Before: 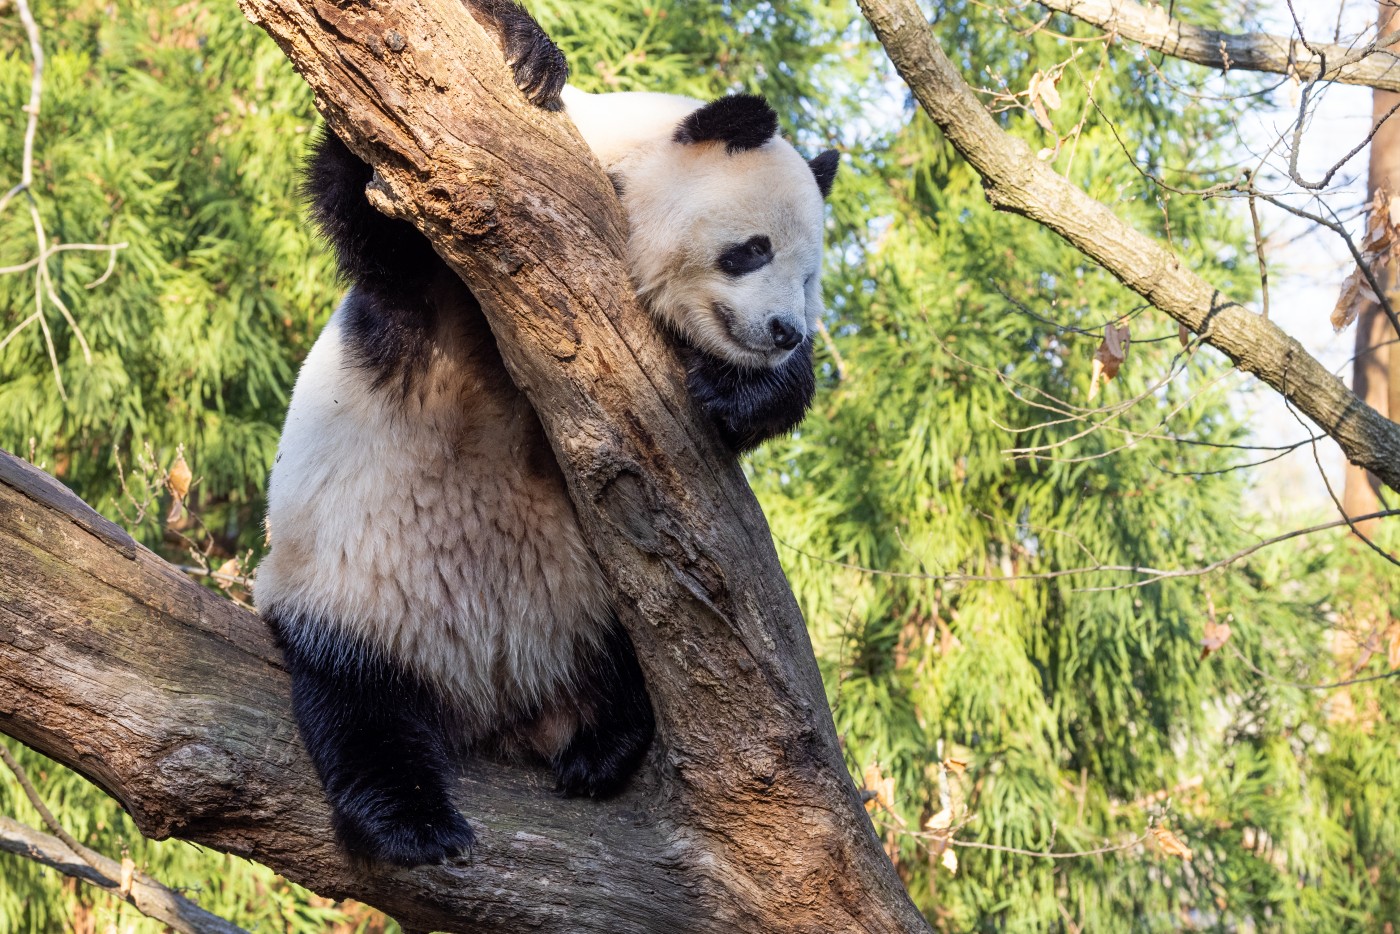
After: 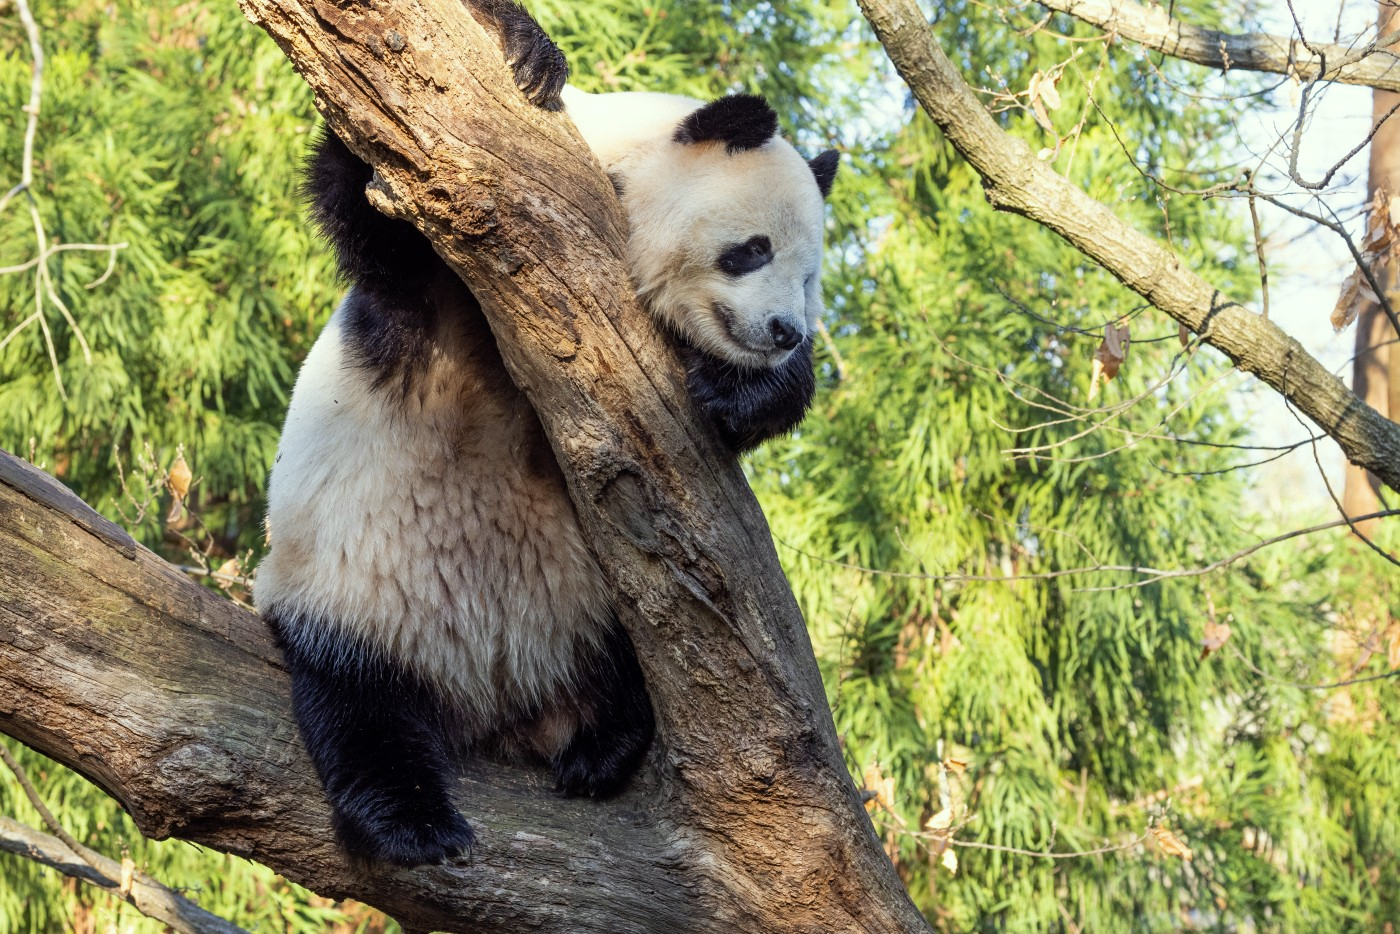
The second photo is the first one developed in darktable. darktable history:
color correction: highlights a* -4.65, highlights b* 5.06, saturation 0.968
